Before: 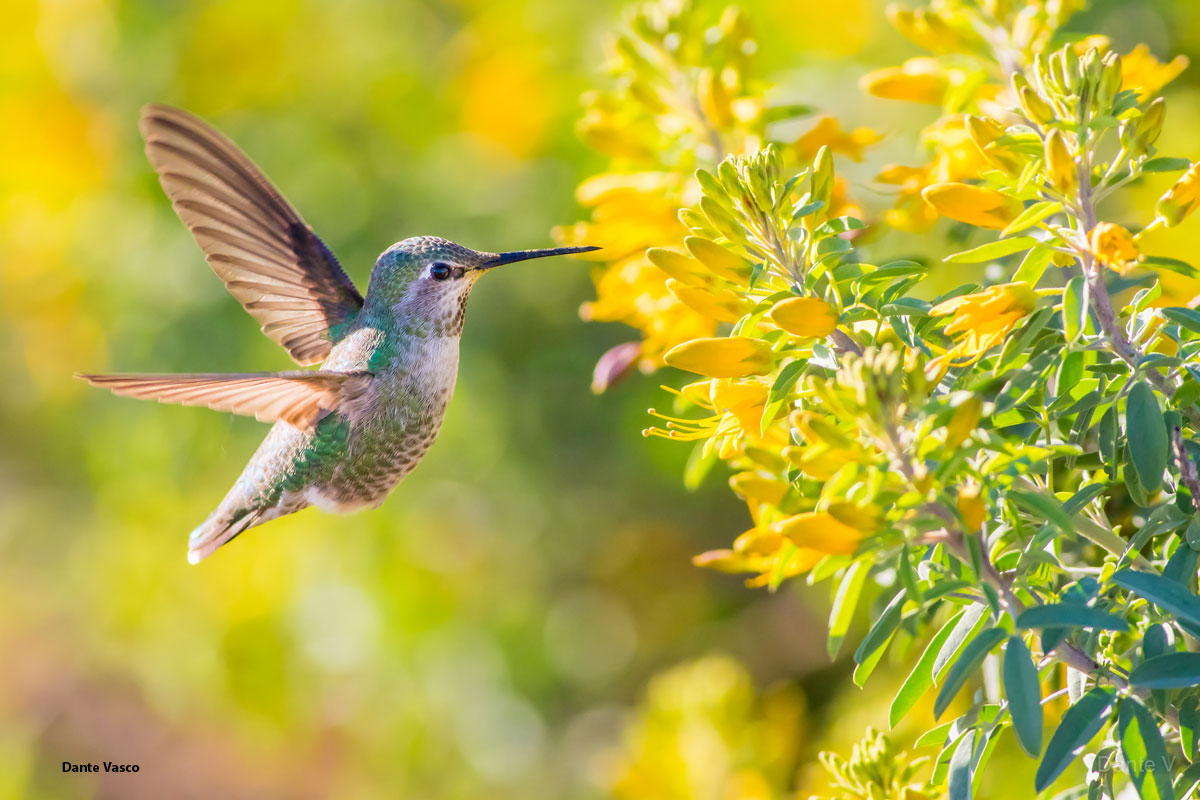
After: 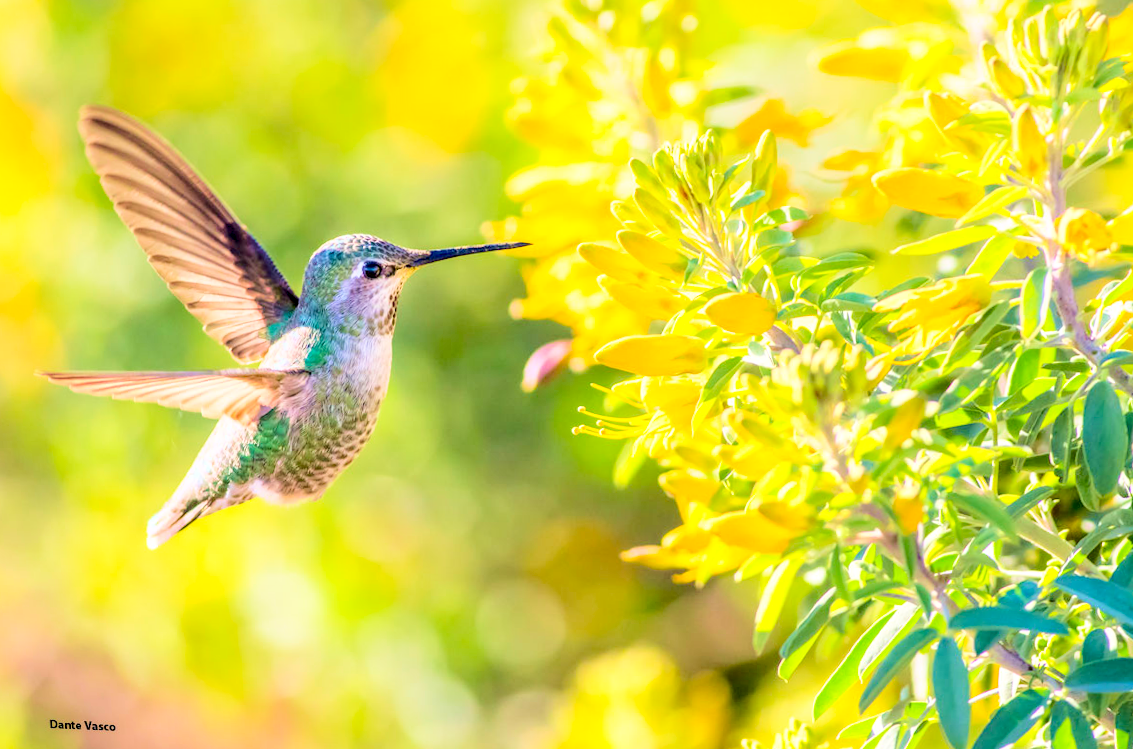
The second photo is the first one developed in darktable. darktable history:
base curve: curves: ch0 [(0, 0) (0.025, 0.046) (0.112, 0.277) (0.467, 0.74) (0.814, 0.929) (1, 0.942)]
rotate and perspective: rotation 0.062°, lens shift (vertical) 0.115, lens shift (horizontal) -0.133, crop left 0.047, crop right 0.94, crop top 0.061, crop bottom 0.94
local contrast: on, module defaults
shadows and highlights: radius 331.84, shadows 53.55, highlights -100, compress 94.63%, highlights color adjustment 73.23%, soften with gaussian
exposure: black level correction 0.011, compensate highlight preservation false
velvia: on, module defaults
